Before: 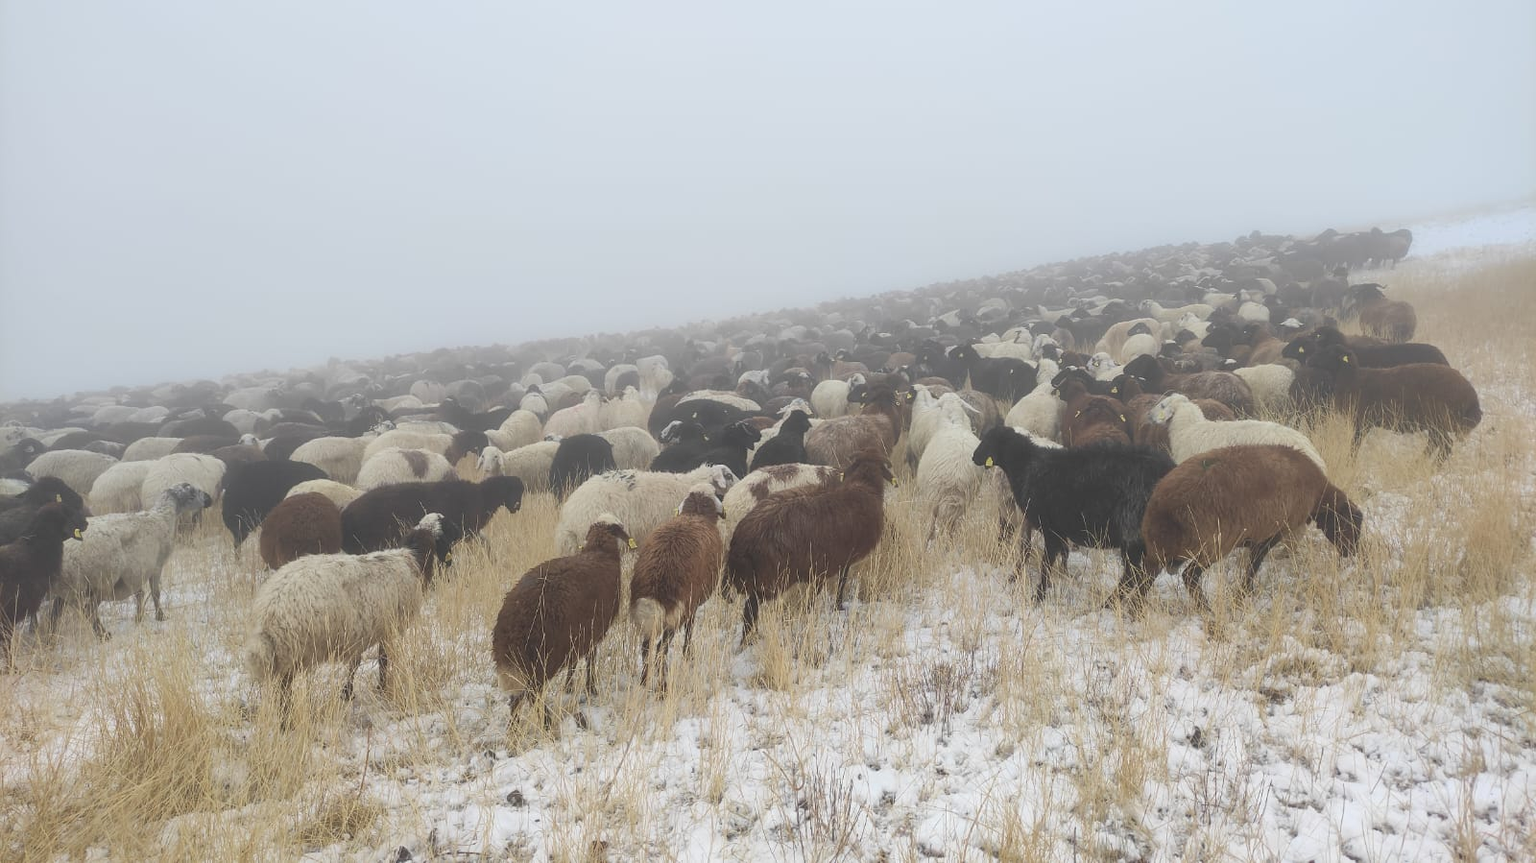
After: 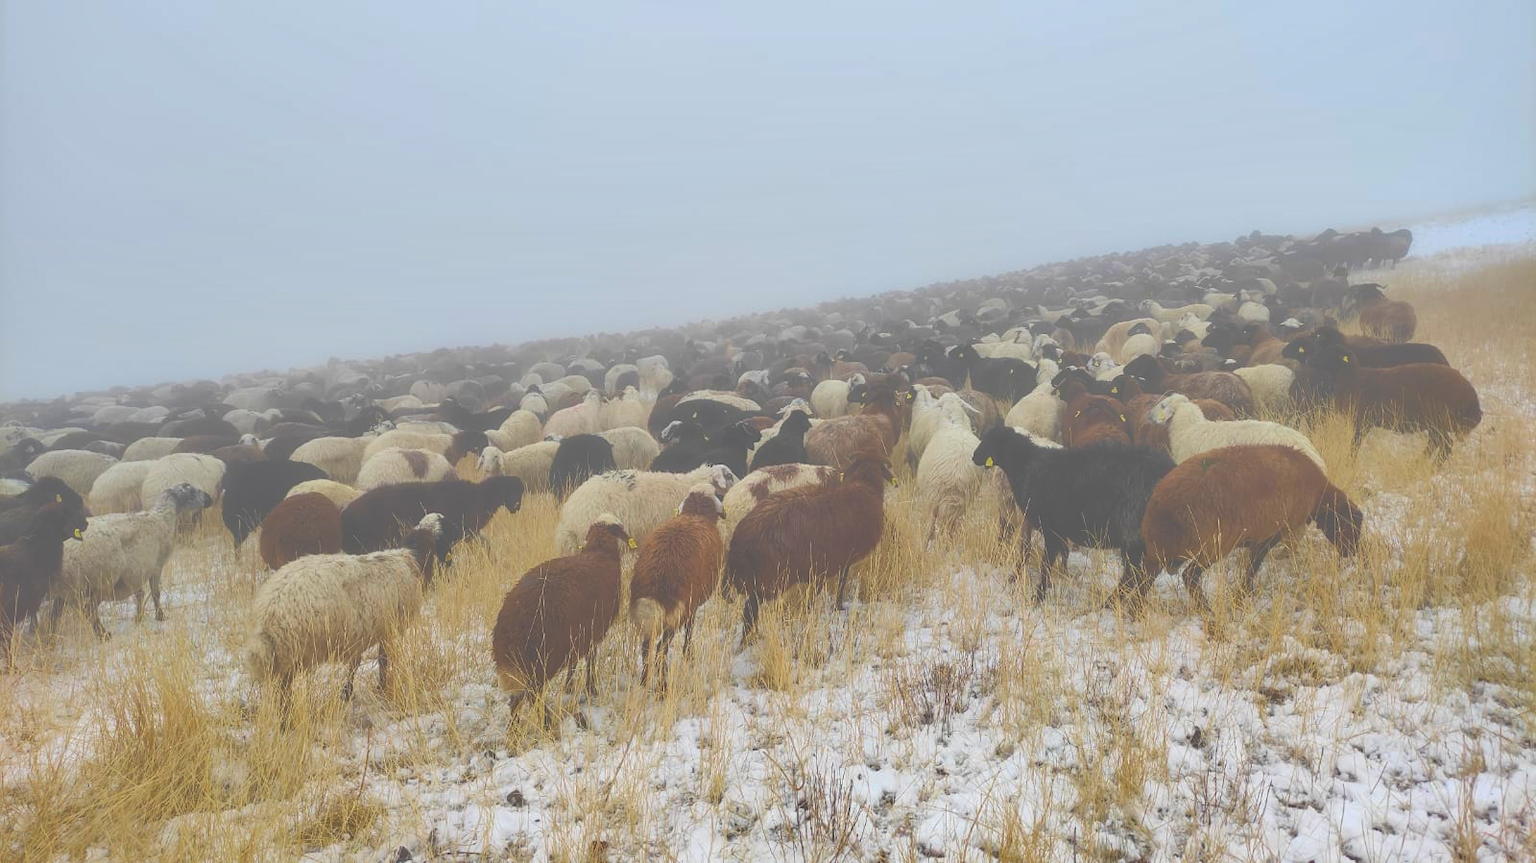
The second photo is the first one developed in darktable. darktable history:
contrast brightness saturation: brightness -0.029, saturation 0.343
shadows and highlights: soften with gaussian
exposure: black level correction -0.086, compensate exposure bias true, compensate highlight preservation false
color balance rgb: perceptual saturation grading › global saturation 34.887%, perceptual saturation grading › highlights -29.955%, perceptual saturation grading › shadows 35.979%, global vibrance 30.401%
